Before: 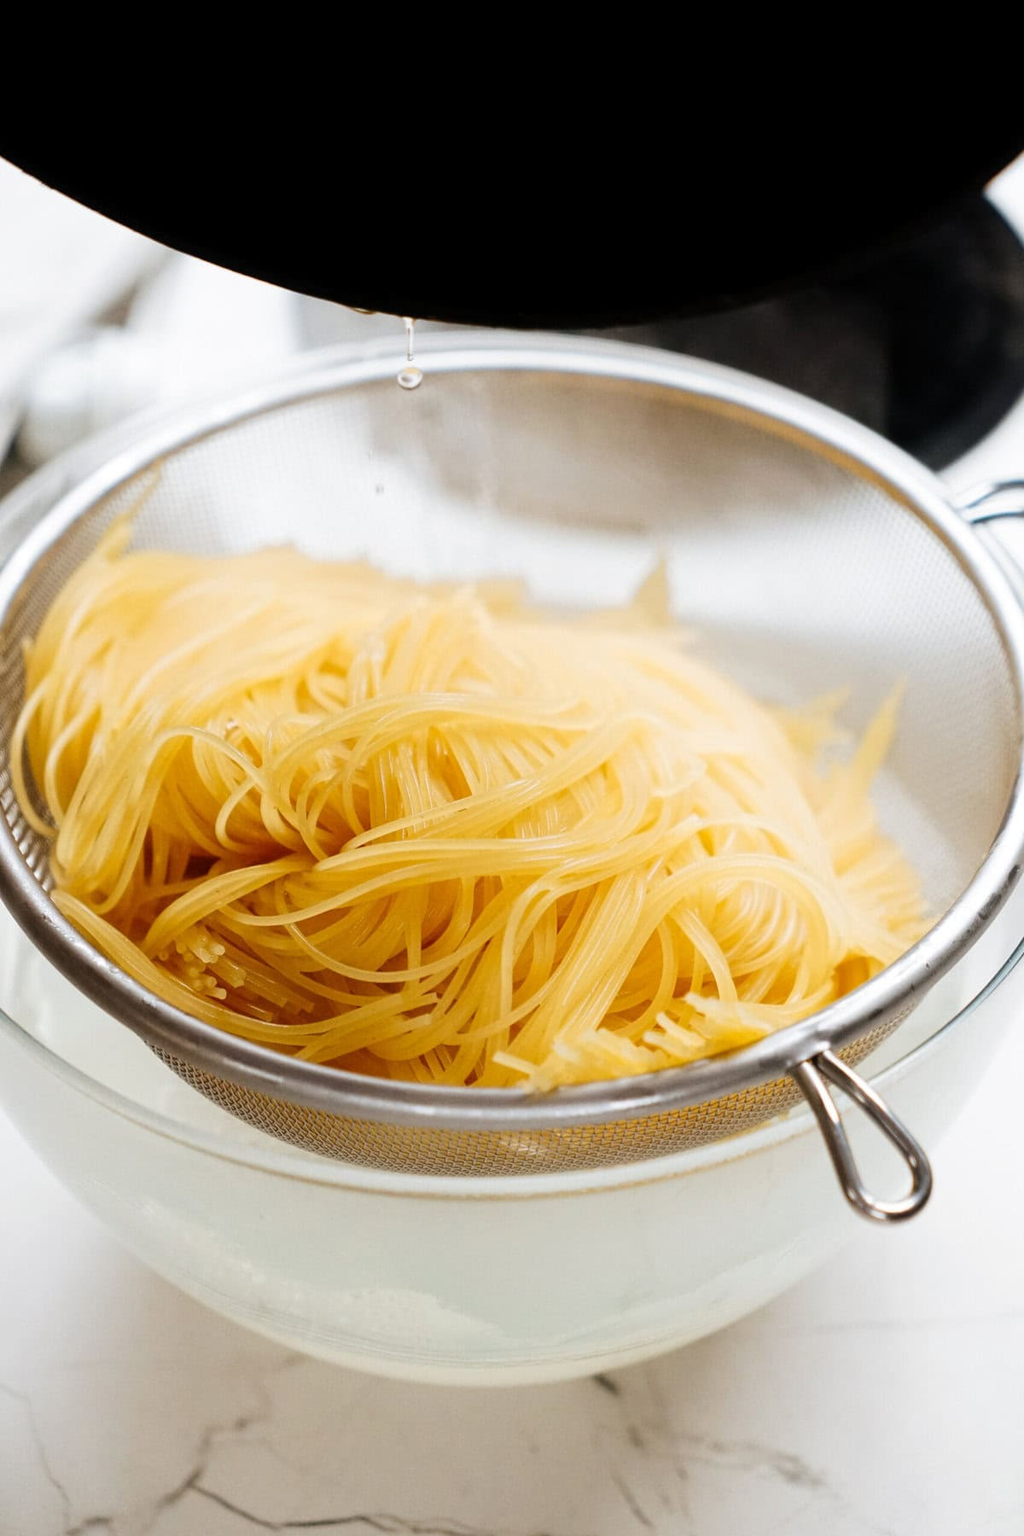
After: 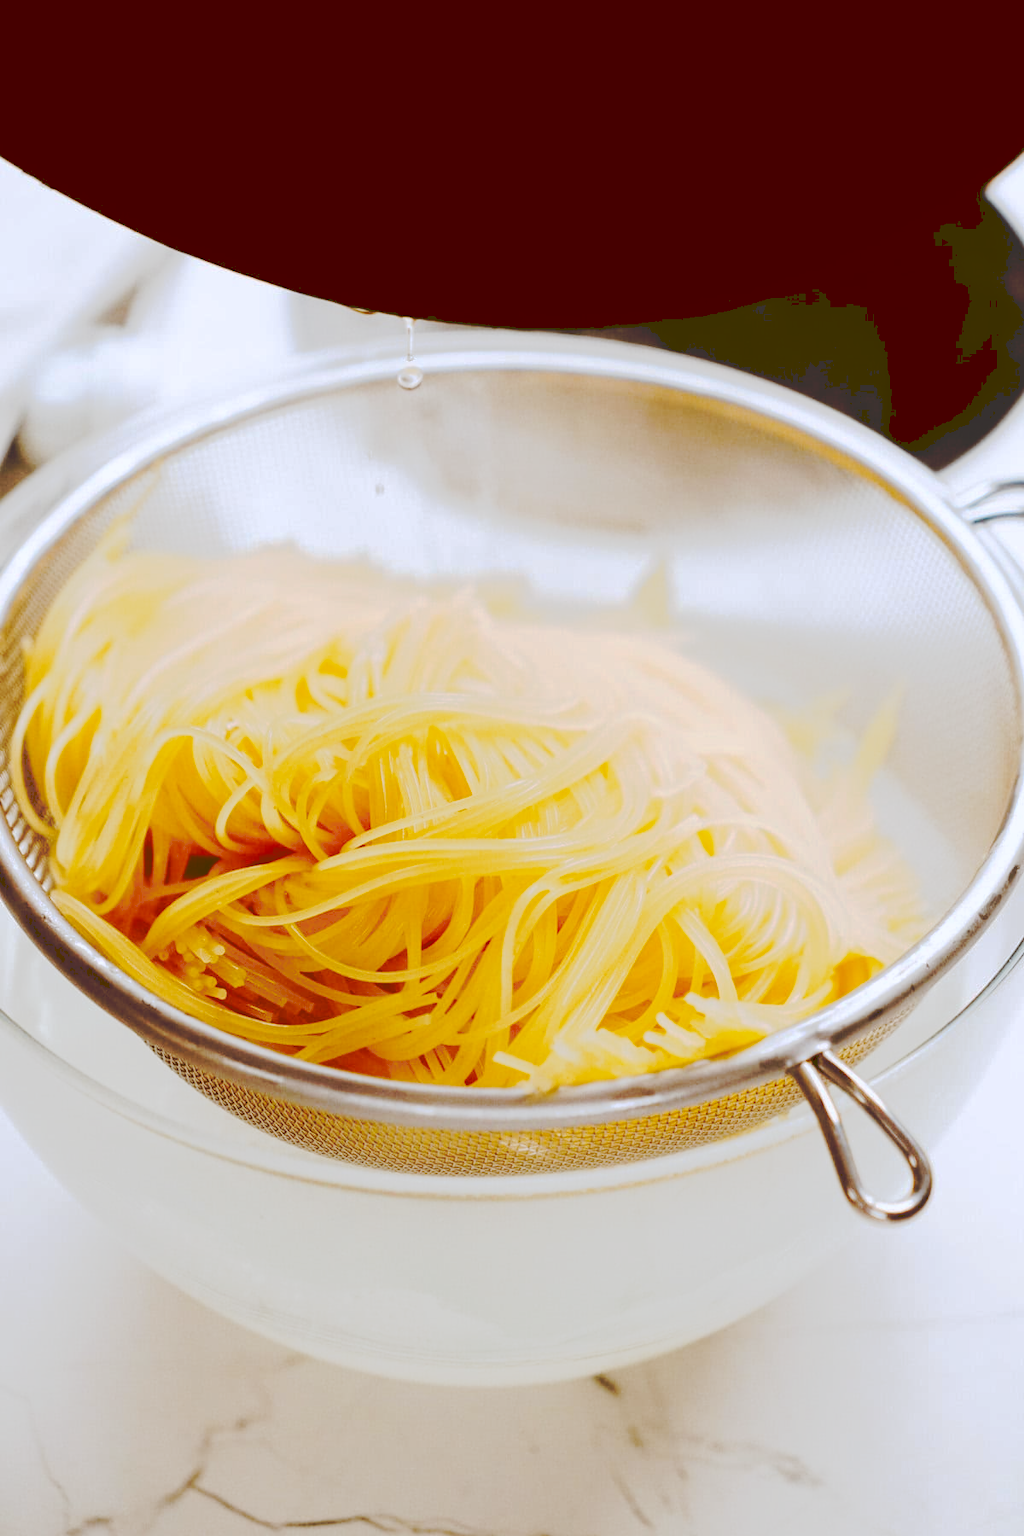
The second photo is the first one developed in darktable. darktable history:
color balance: lift [1, 1.011, 0.999, 0.989], gamma [1.109, 1.045, 1.039, 0.955], gain [0.917, 0.936, 0.952, 1.064], contrast 2.32%, contrast fulcrum 19%, output saturation 101%
tone curve: curves: ch0 [(0, 0) (0.003, 0.198) (0.011, 0.198) (0.025, 0.198) (0.044, 0.198) (0.069, 0.201) (0.1, 0.202) (0.136, 0.207) (0.177, 0.212) (0.224, 0.222) (0.277, 0.27) (0.335, 0.332) (0.399, 0.422) (0.468, 0.542) (0.543, 0.626) (0.623, 0.698) (0.709, 0.764) (0.801, 0.82) (0.898, 0.863) (1, 1)], preserve colors none
